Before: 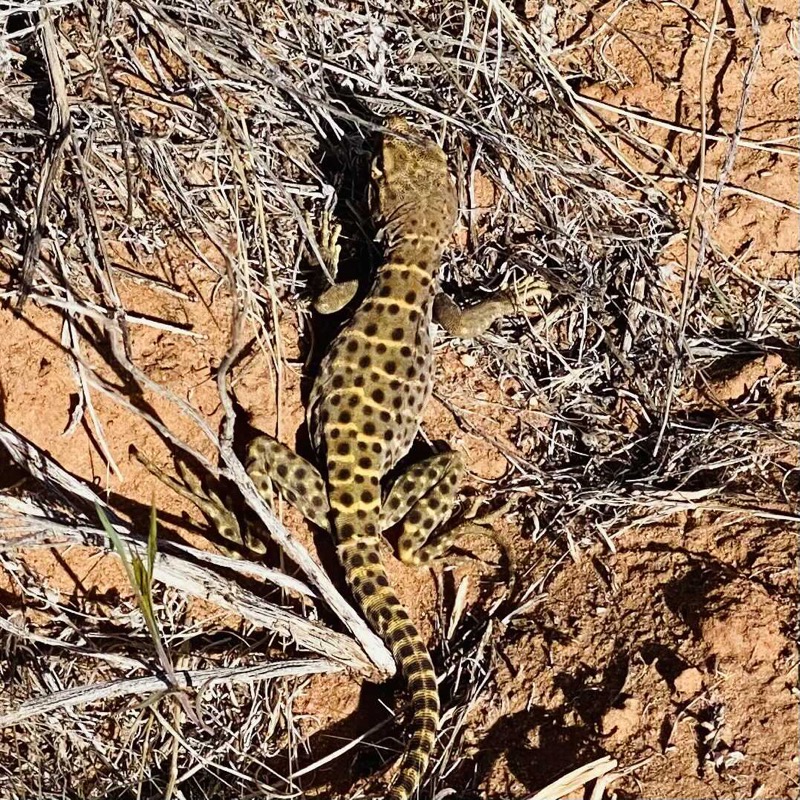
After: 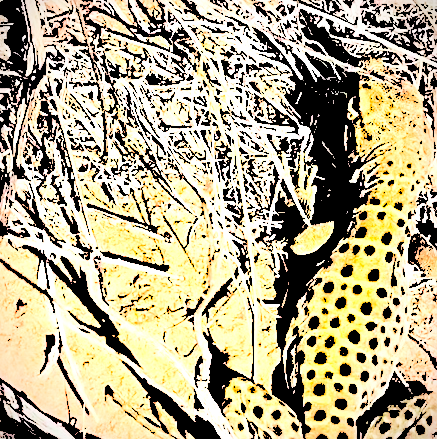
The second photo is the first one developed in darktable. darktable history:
crop and rotate: left 3.047%, top 7.509%, right 42.236%, bottom 37.598%
contrast brightness saturation: saturation -0.05
vignetting: fall-off radius 63.6%
tone equalizer: -8 EV -0.001 EV, -7 EV 0.001 EV, -6 EV -0.002 EV, -5 EV -0.003 EV, -4 EV -0.062 EV, -3 EV -0.222 EV, -2 EV -0.267 EV, -1 EV 0.105 EV, +0 EV 0.303 EV
levels: levels [0.246, 0.246, 0.506]
sharpen: radius 1.864, amount 0.398, threshold 1.271
